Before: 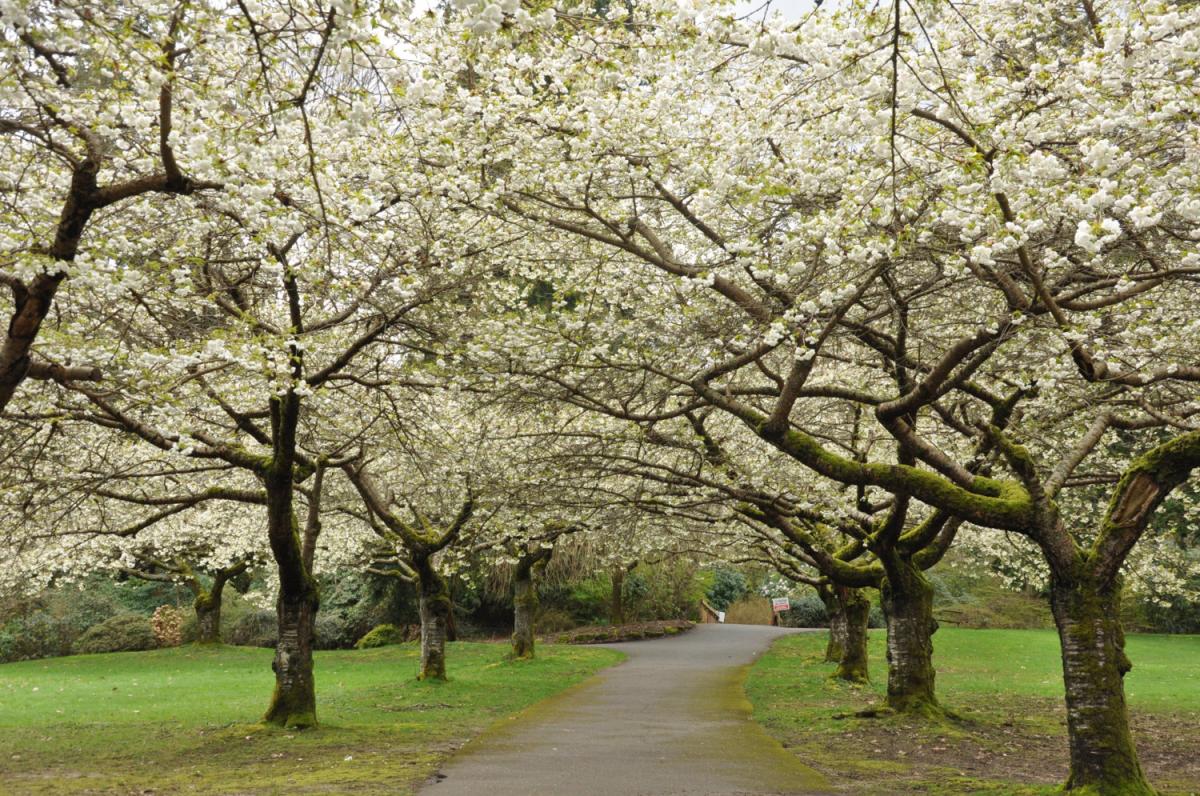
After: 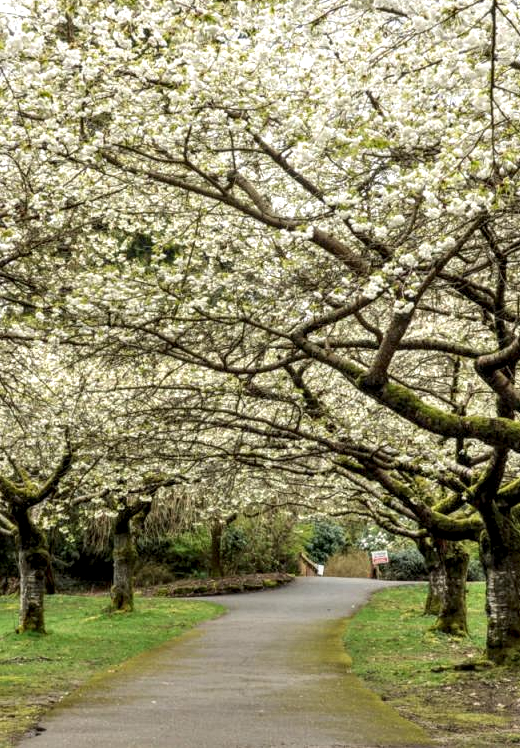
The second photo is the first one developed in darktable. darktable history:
contrast brightness saturation: contrast 0.05, brightness 0.06, saturation 0.01
crop: left 33.452%, top 6.025%, right 23.155%
local contrast: highlights 79%, shadows 56%, detail 175%, midtone range 0.428
